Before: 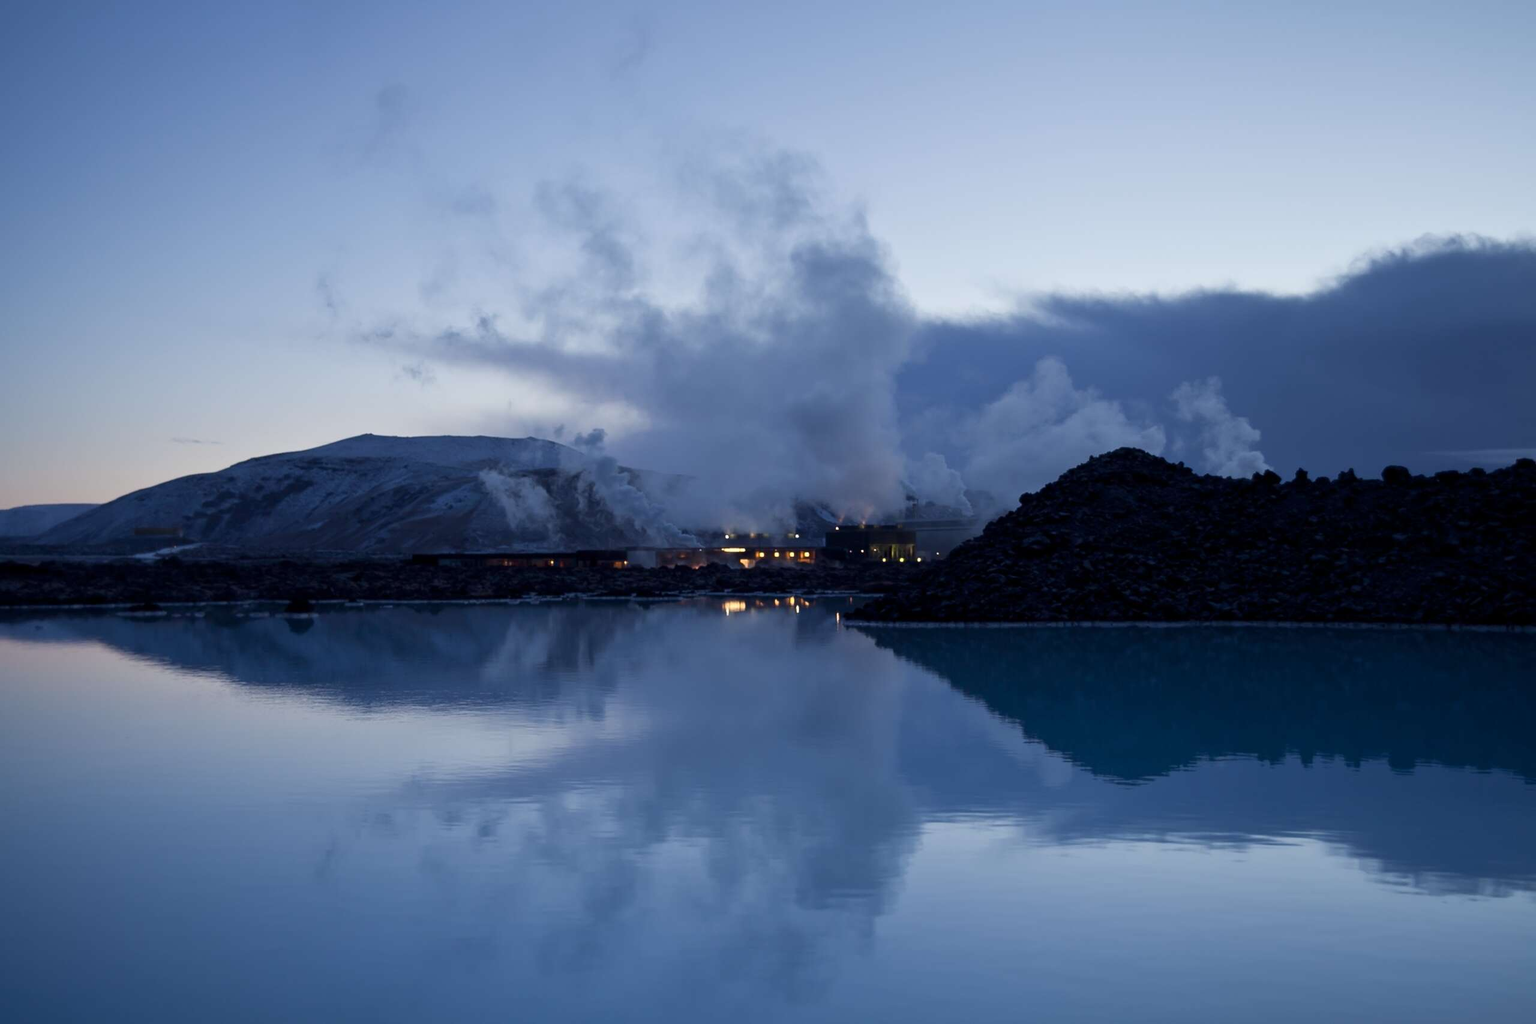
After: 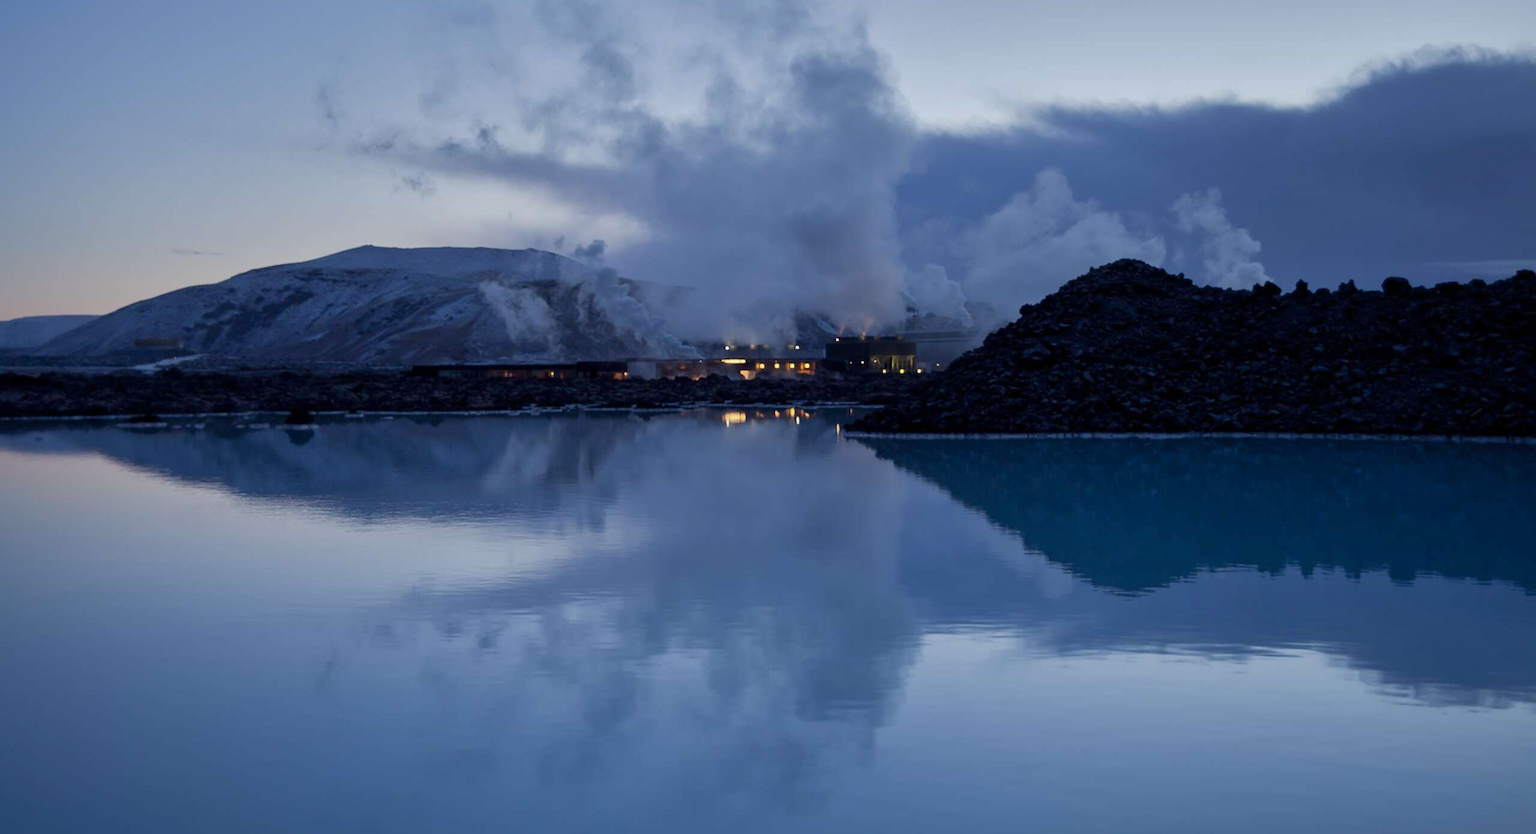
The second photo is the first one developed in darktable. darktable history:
crop and rotate: top 18.507%
shadows and highlights: shadows 40, highlights -60
